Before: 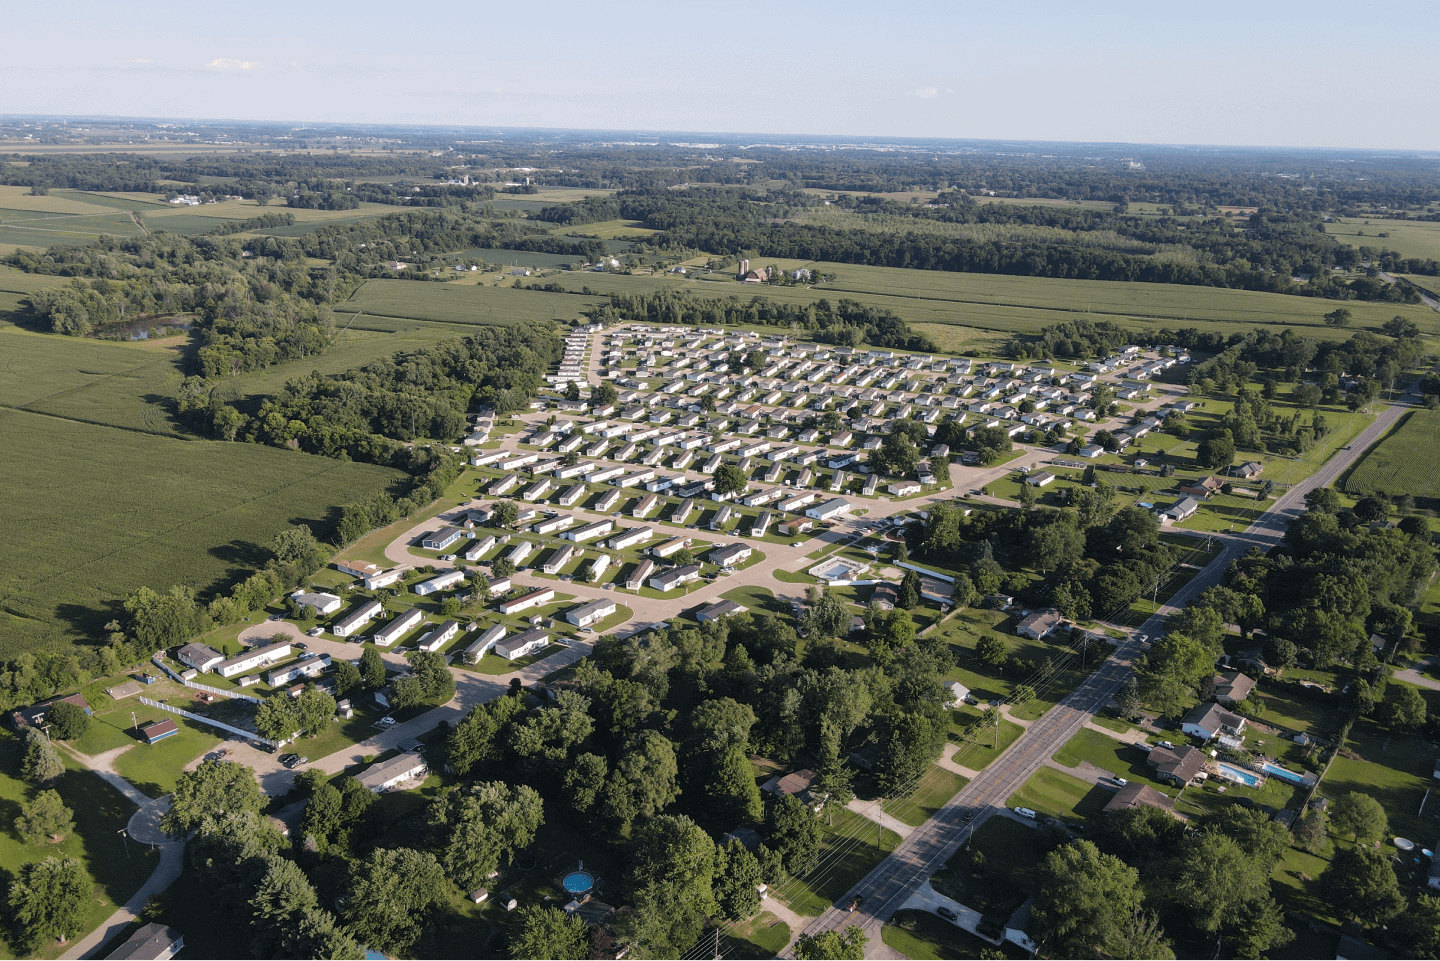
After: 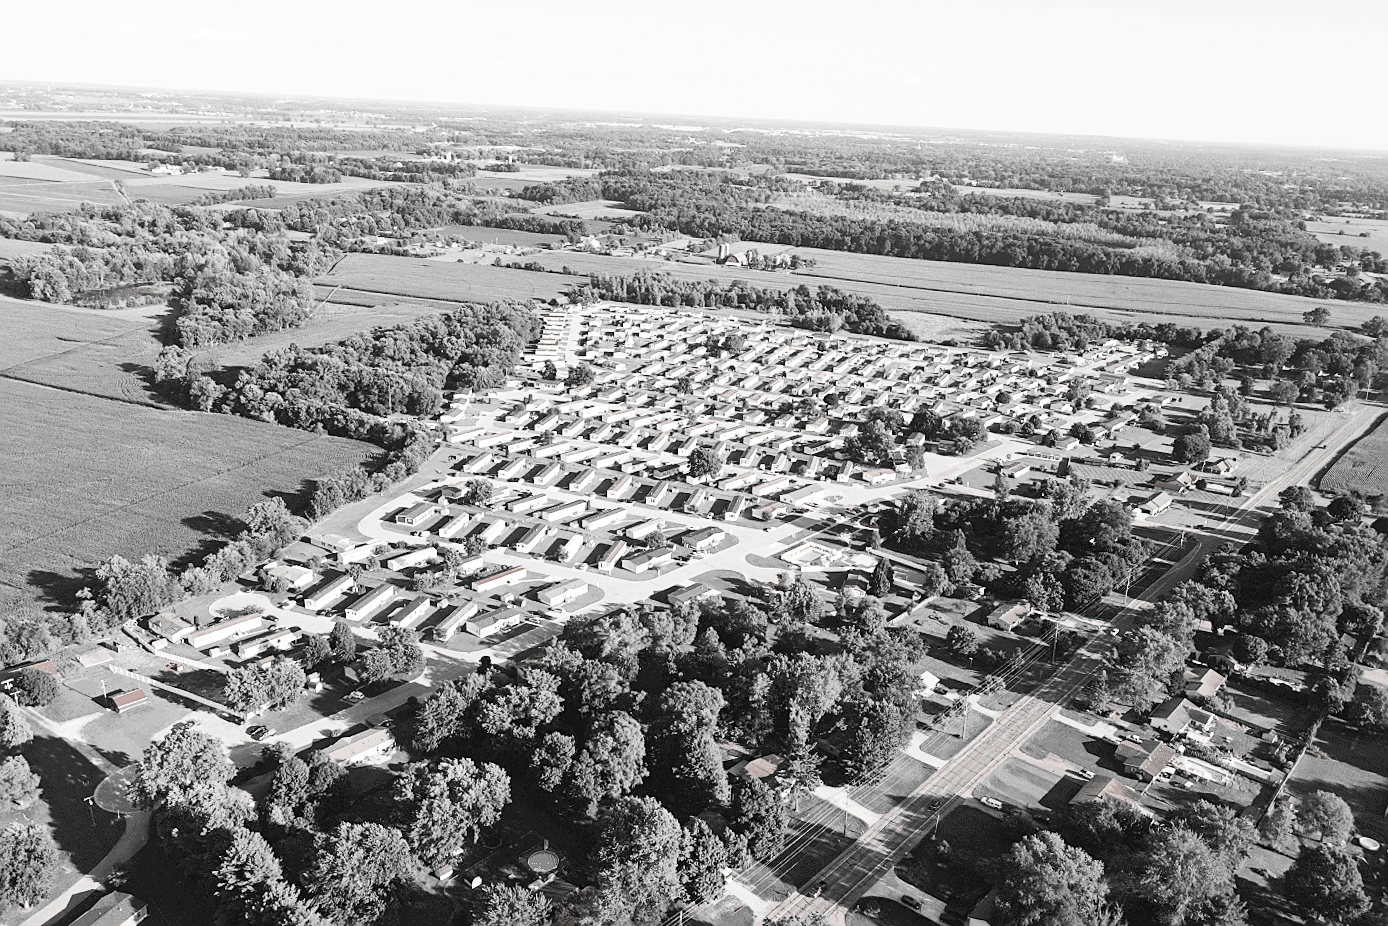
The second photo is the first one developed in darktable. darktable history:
levels: levels [0, 0.474, 0.947]
contrast brightness saturation: contrast 0.239, brightness 0.245, saturation 0.372
crop and rotate: angle -1.44°
color zones: curves: ch1 [(0, 0.006) (0.094, 0.285) (0.171, 0.001) (0.429, 0.001) (0.571, 0.003) (0.714, 0.004) (0.857, 0.004) (1, 0.006)], mix 34.34%
sharpen: on, module defaults
exposure: black level correction 0.001, exposure 0.5 EV, compensate highlight preservation false
filmic rgb: black relative exposure -16 EV, white relative exposure 4.91 EV, hardness 6.2
